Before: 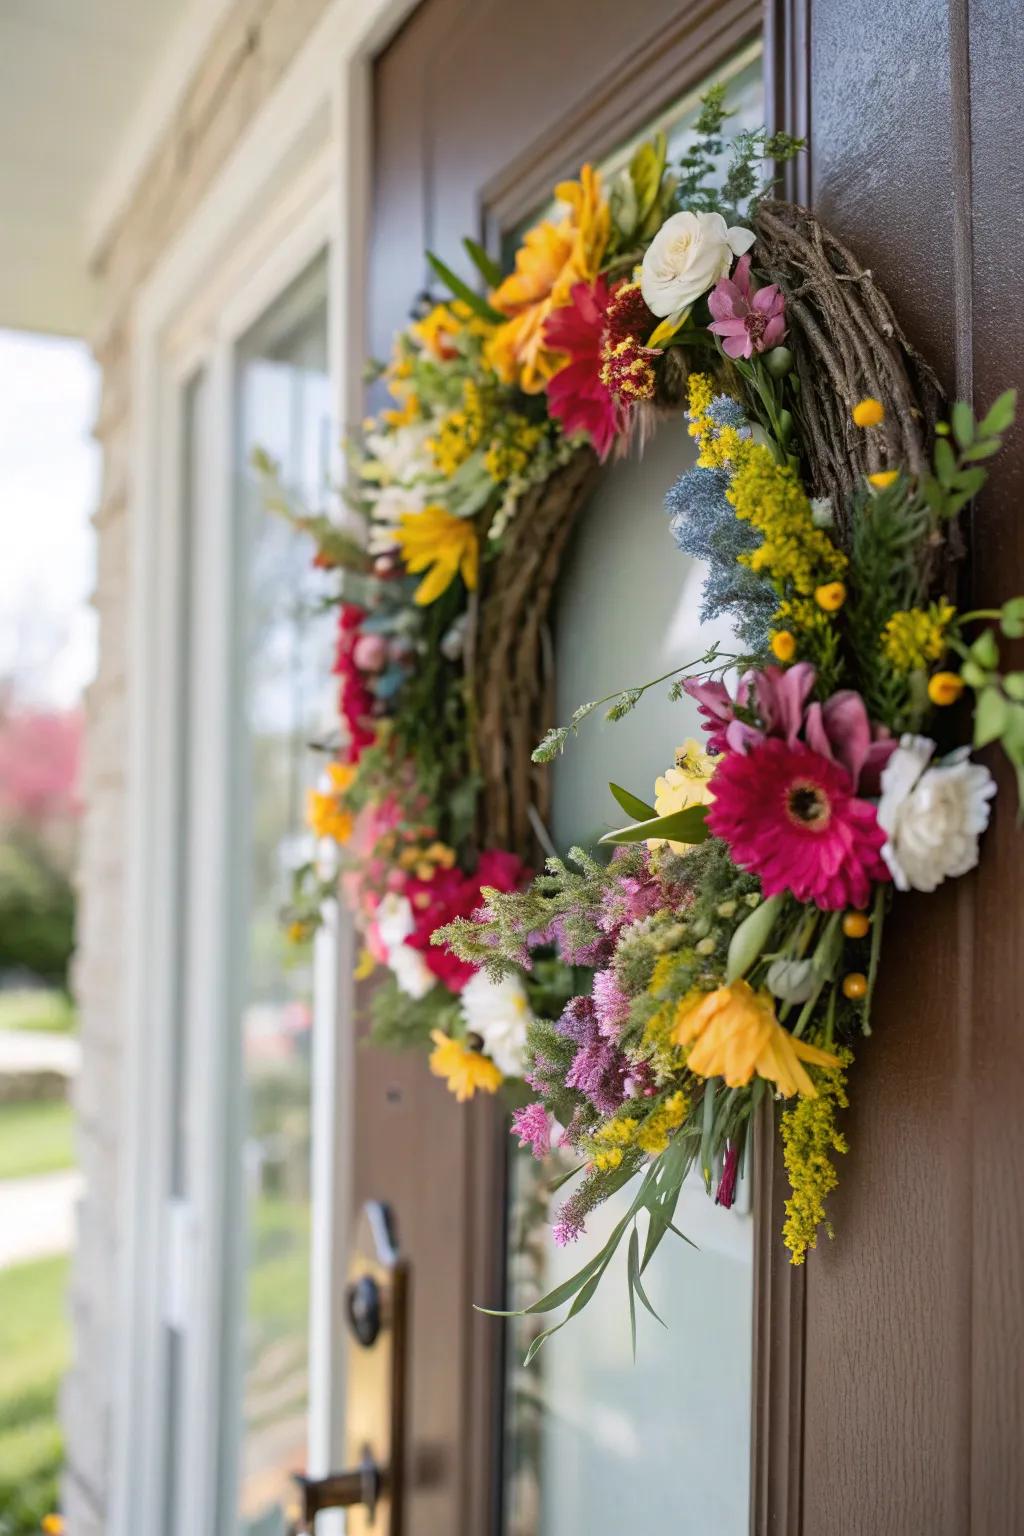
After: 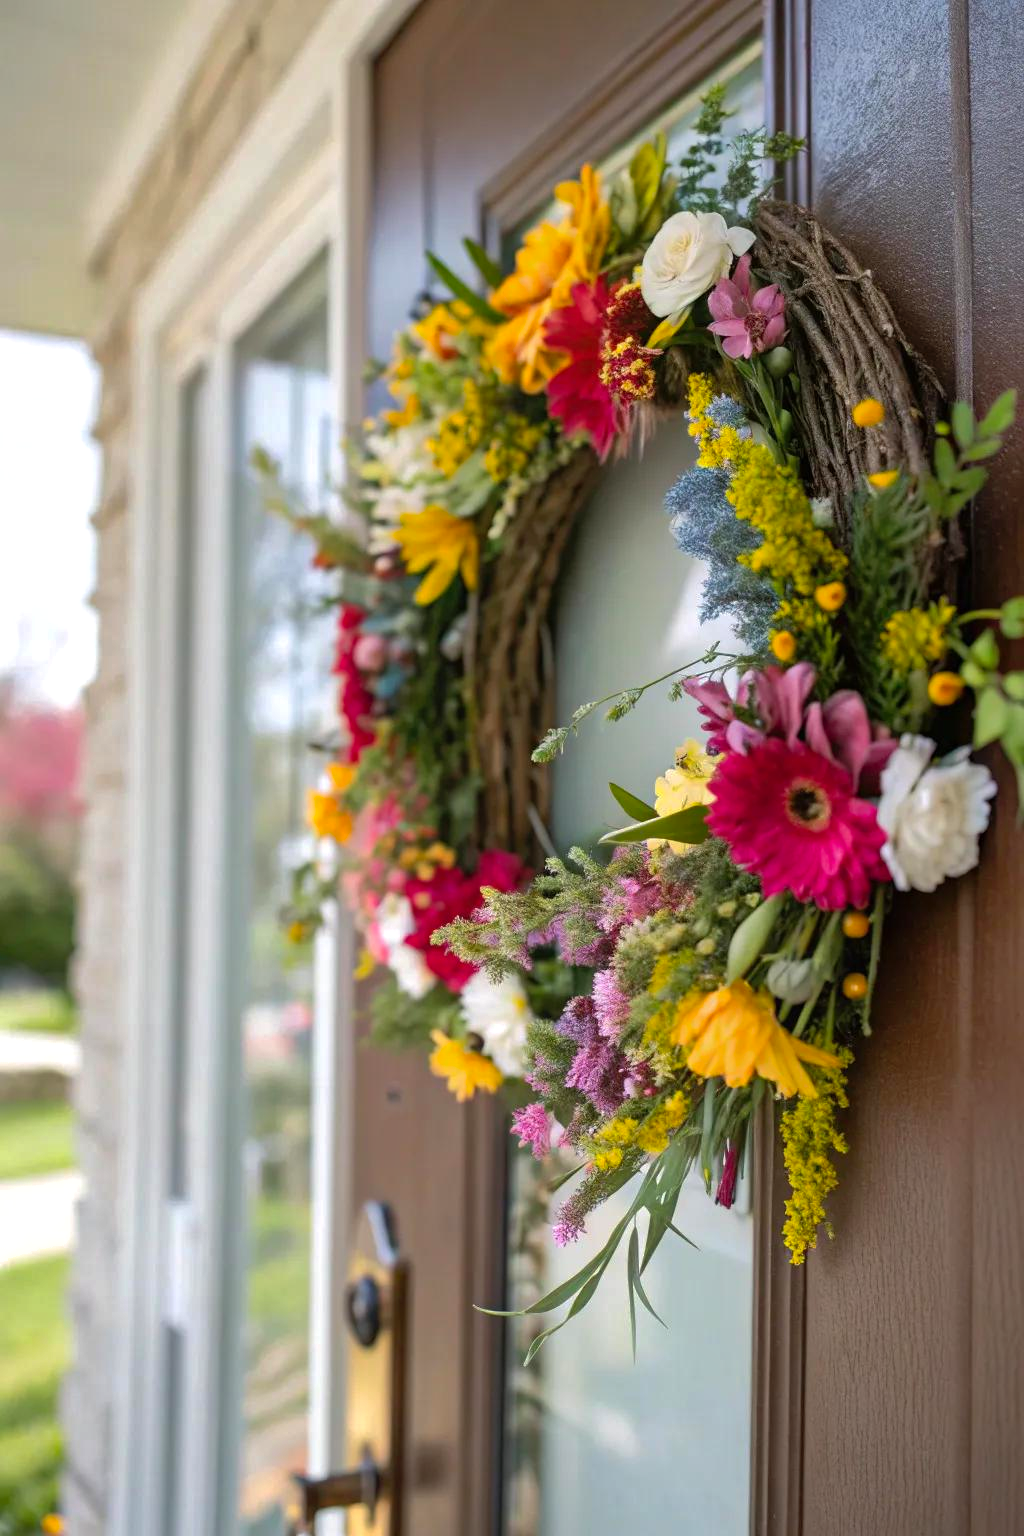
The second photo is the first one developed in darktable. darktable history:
shadows and highlights: on, module defaults
color balance: contrast 8.5%, output saturation 105%
